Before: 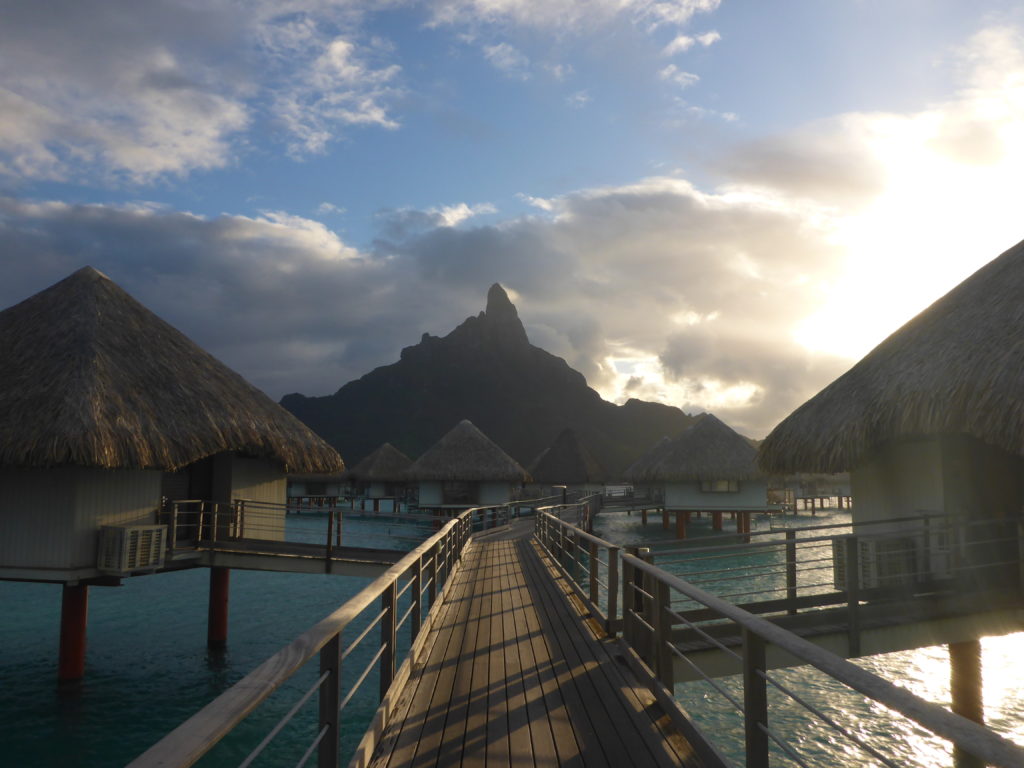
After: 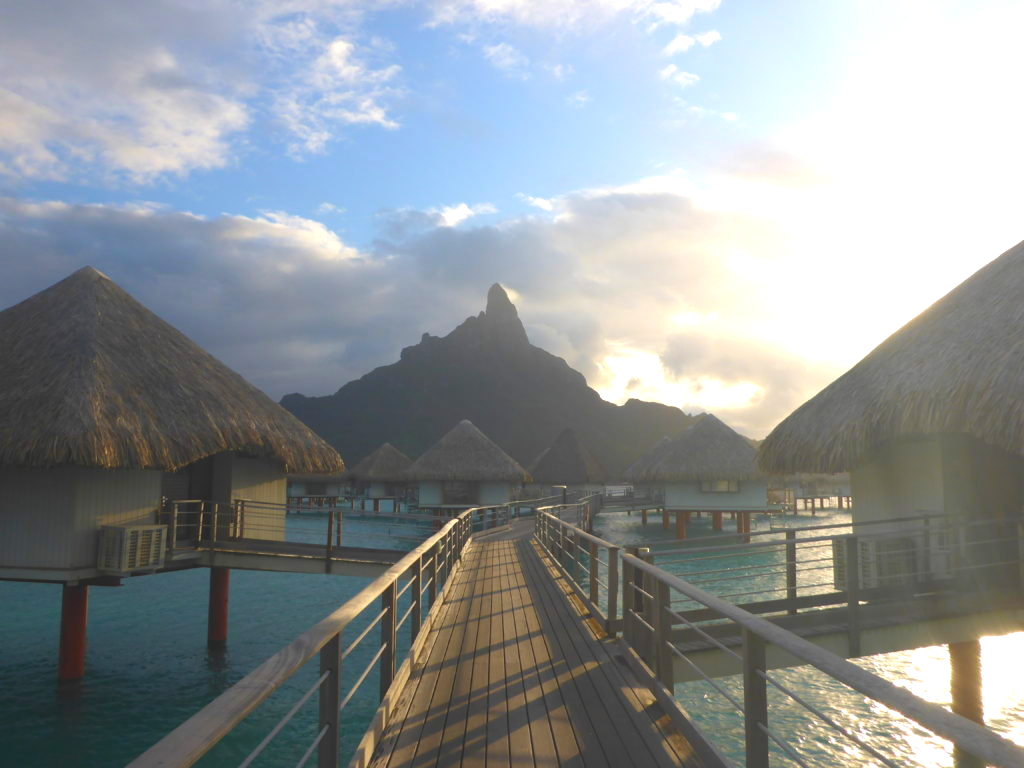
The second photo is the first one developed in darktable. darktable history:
exposure: black level correction 0, exposure 1.015 EV, compensate exposure bias true, compensate highlight preservation false
local contrast: detail 69%
